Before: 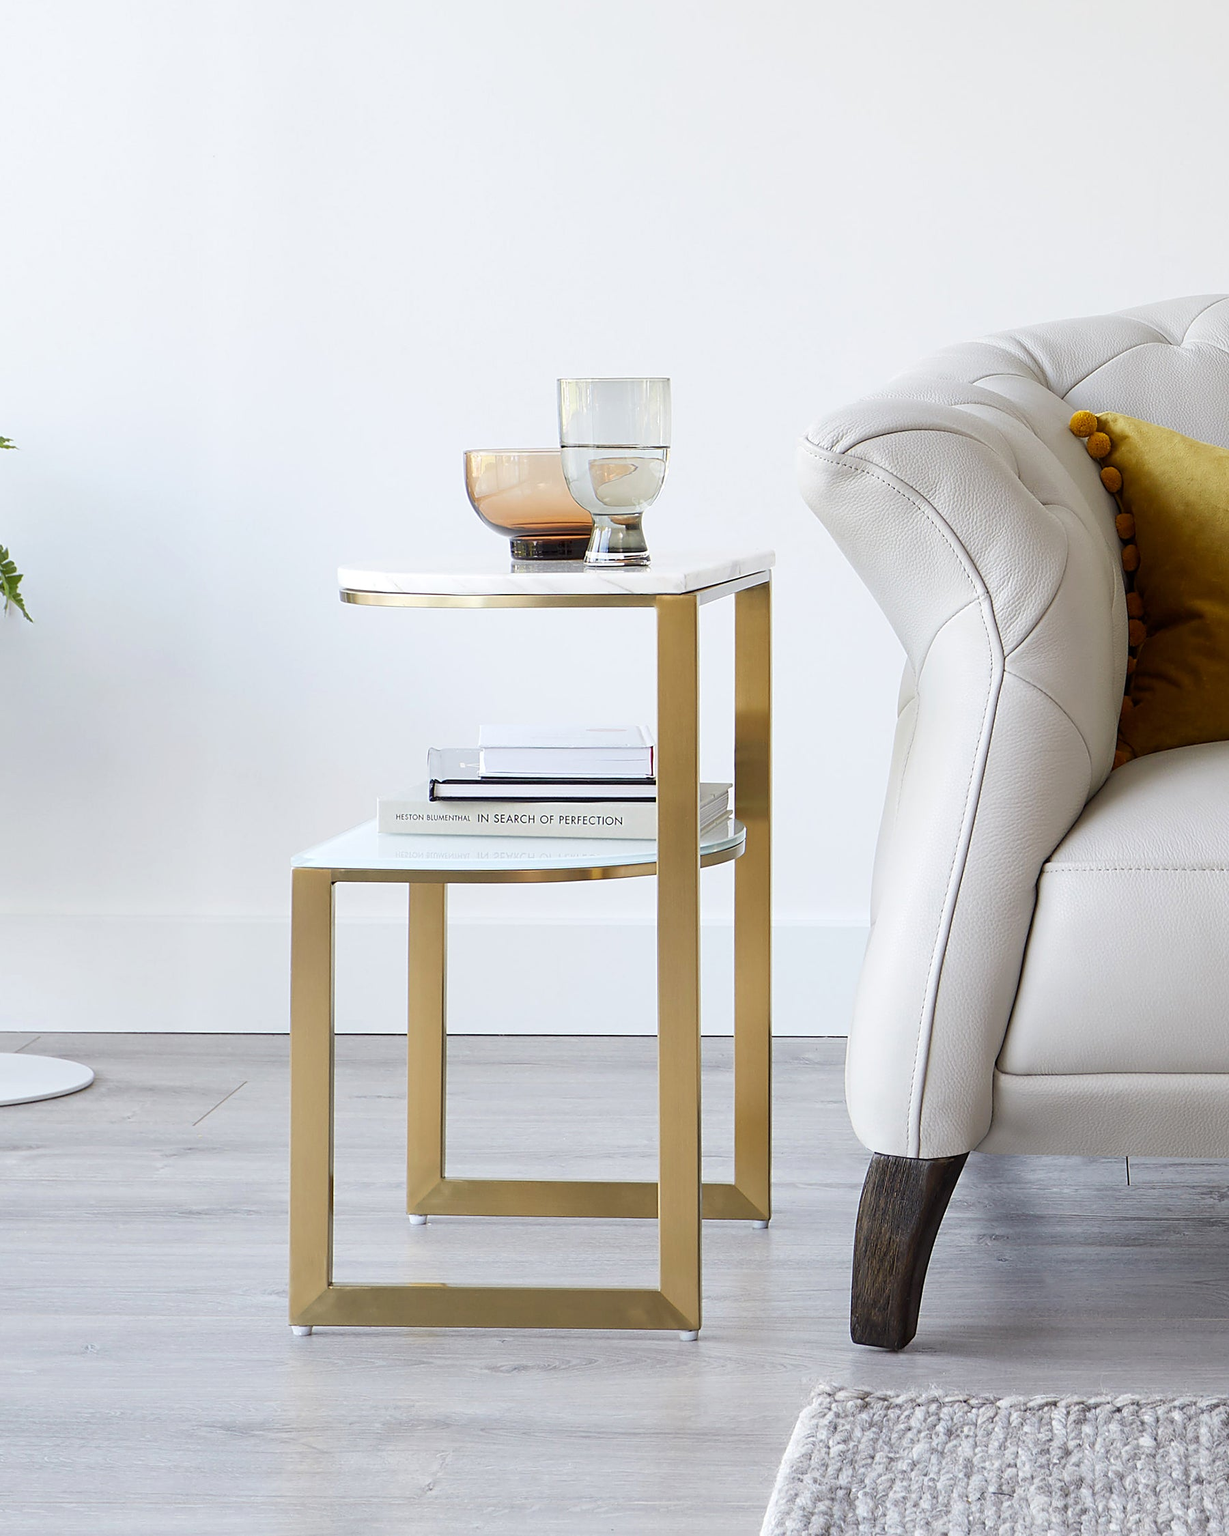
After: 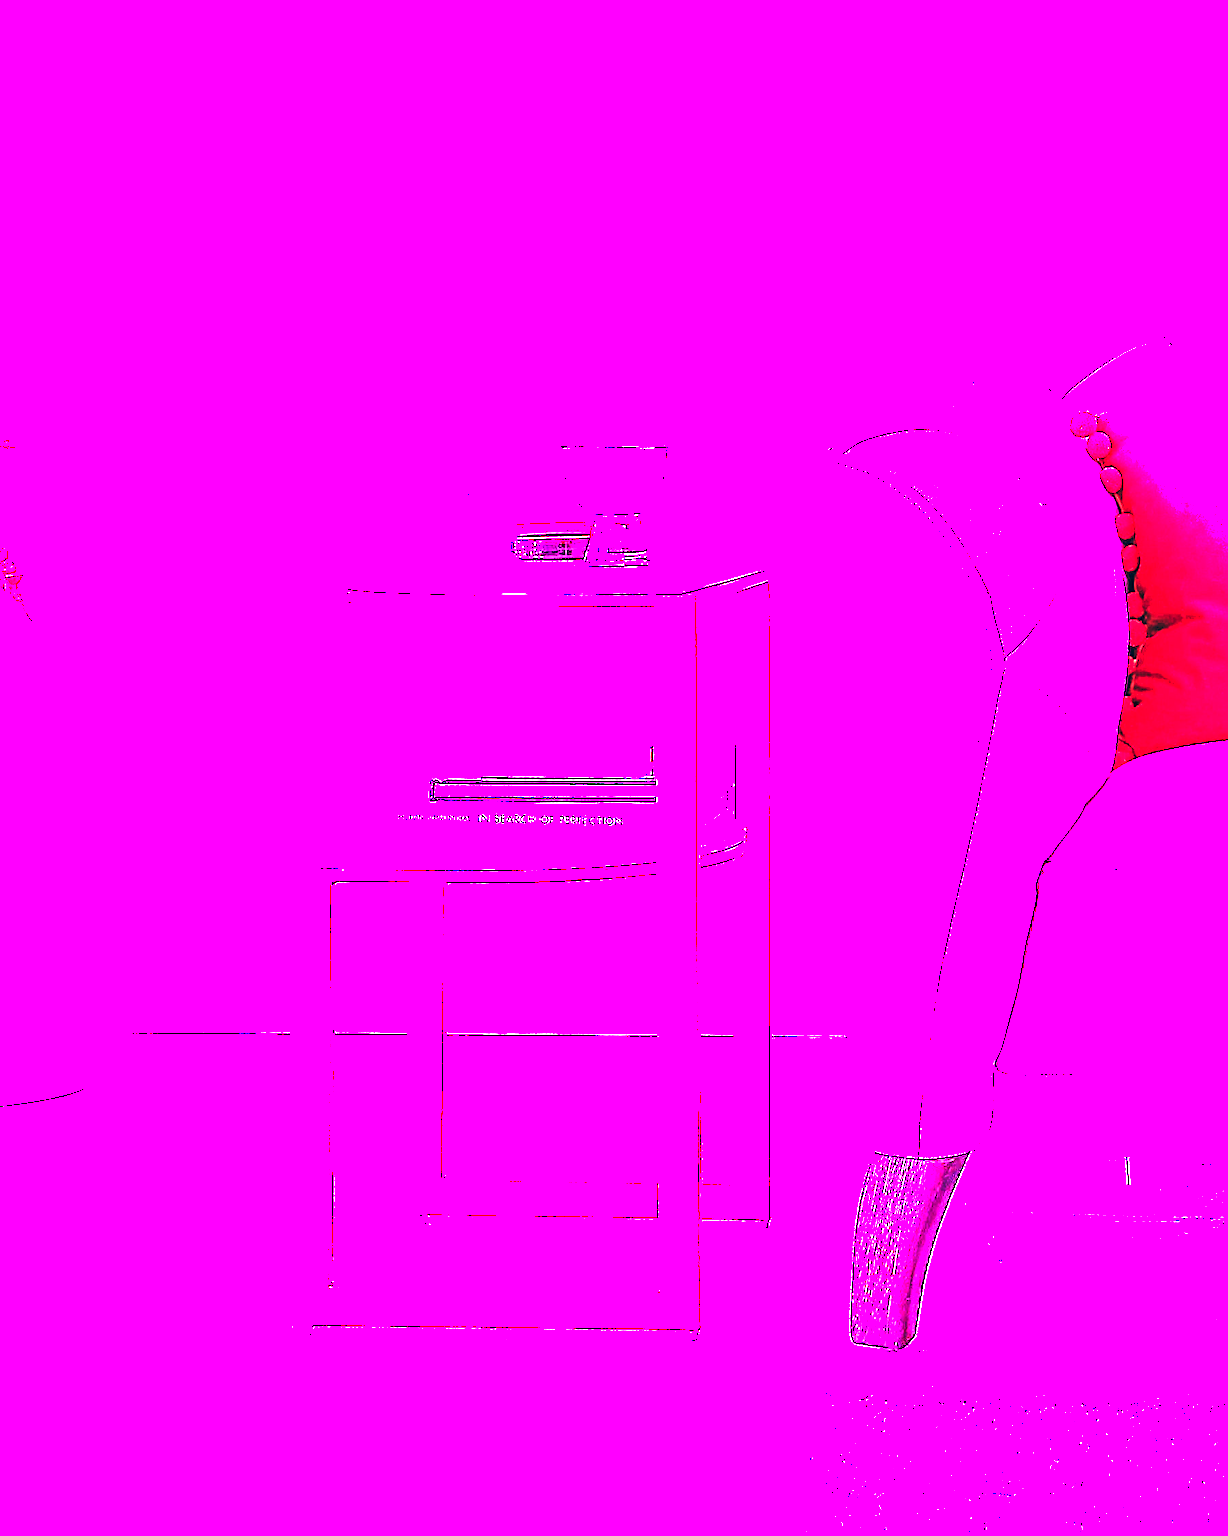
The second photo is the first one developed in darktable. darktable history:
color balance: lift [1.016, 0.983, 1, 1.017], gamma [0.958, 1, 1, 1], gain [0.981, 1.007, 0.993, 1.002], input saturation 118.26%, contrast 13.43%, contrast fulcrum 21.62%, output saturation 82.76%
contrast equalizer: y [[0.5, 0.501, 0.525, 0.597, 0.58, 0.514], [0.5 ×6], [0.5 ×6], [0 ×6], [0 ×6]]
white balance: red 8, blue 8
sharpen: on, module defaults
